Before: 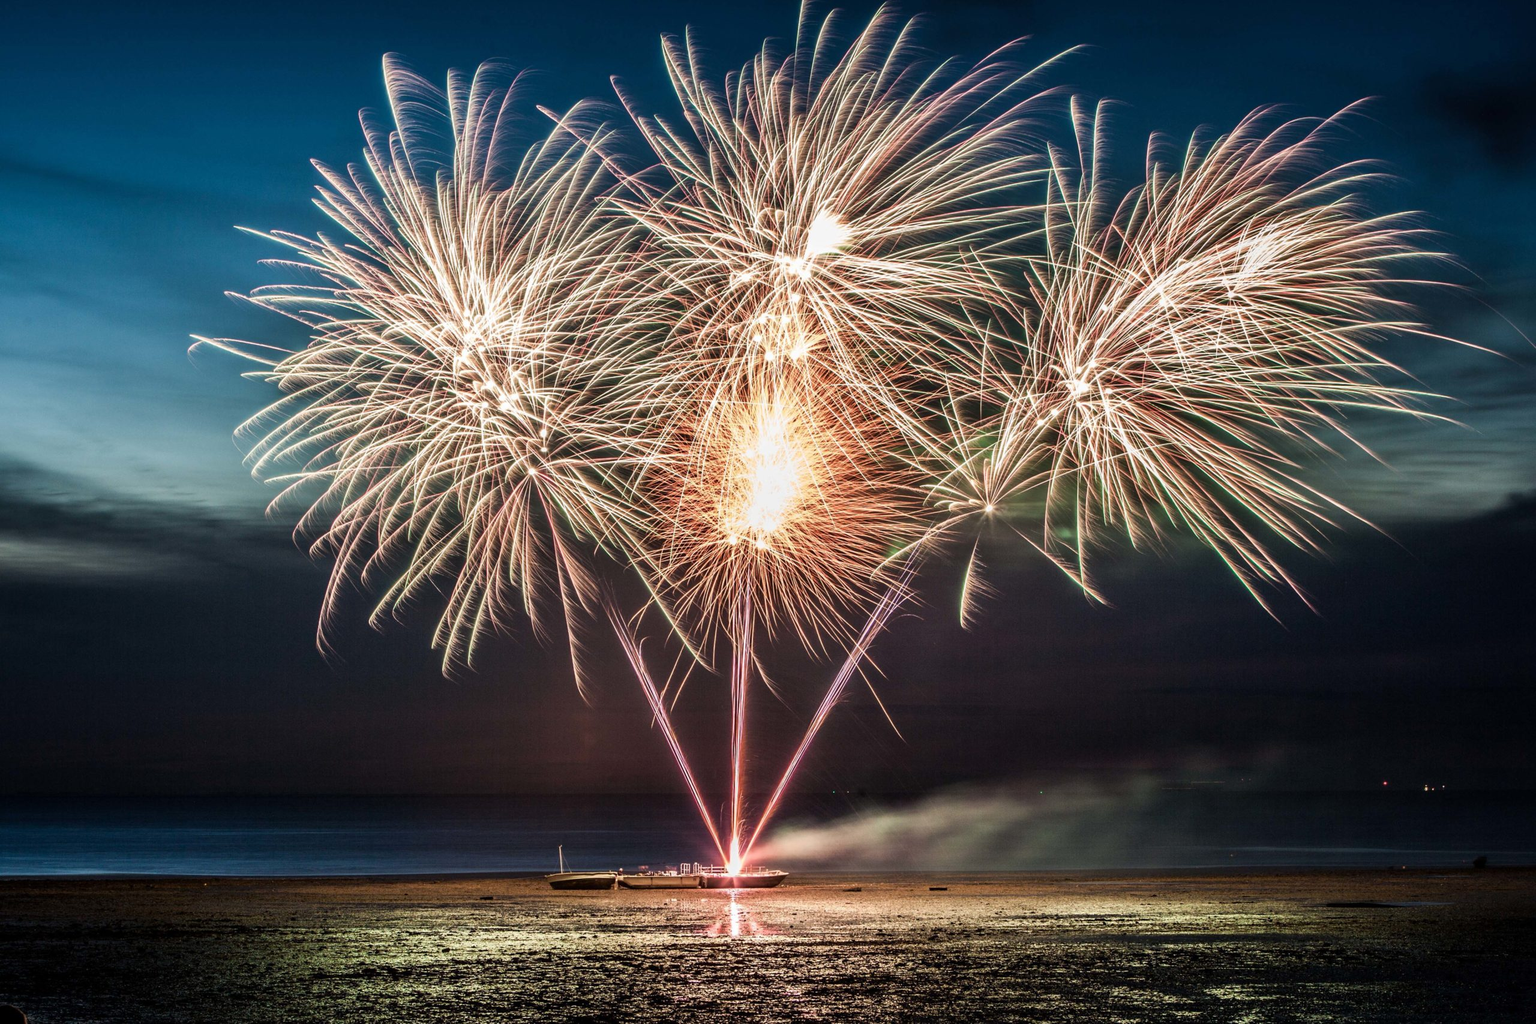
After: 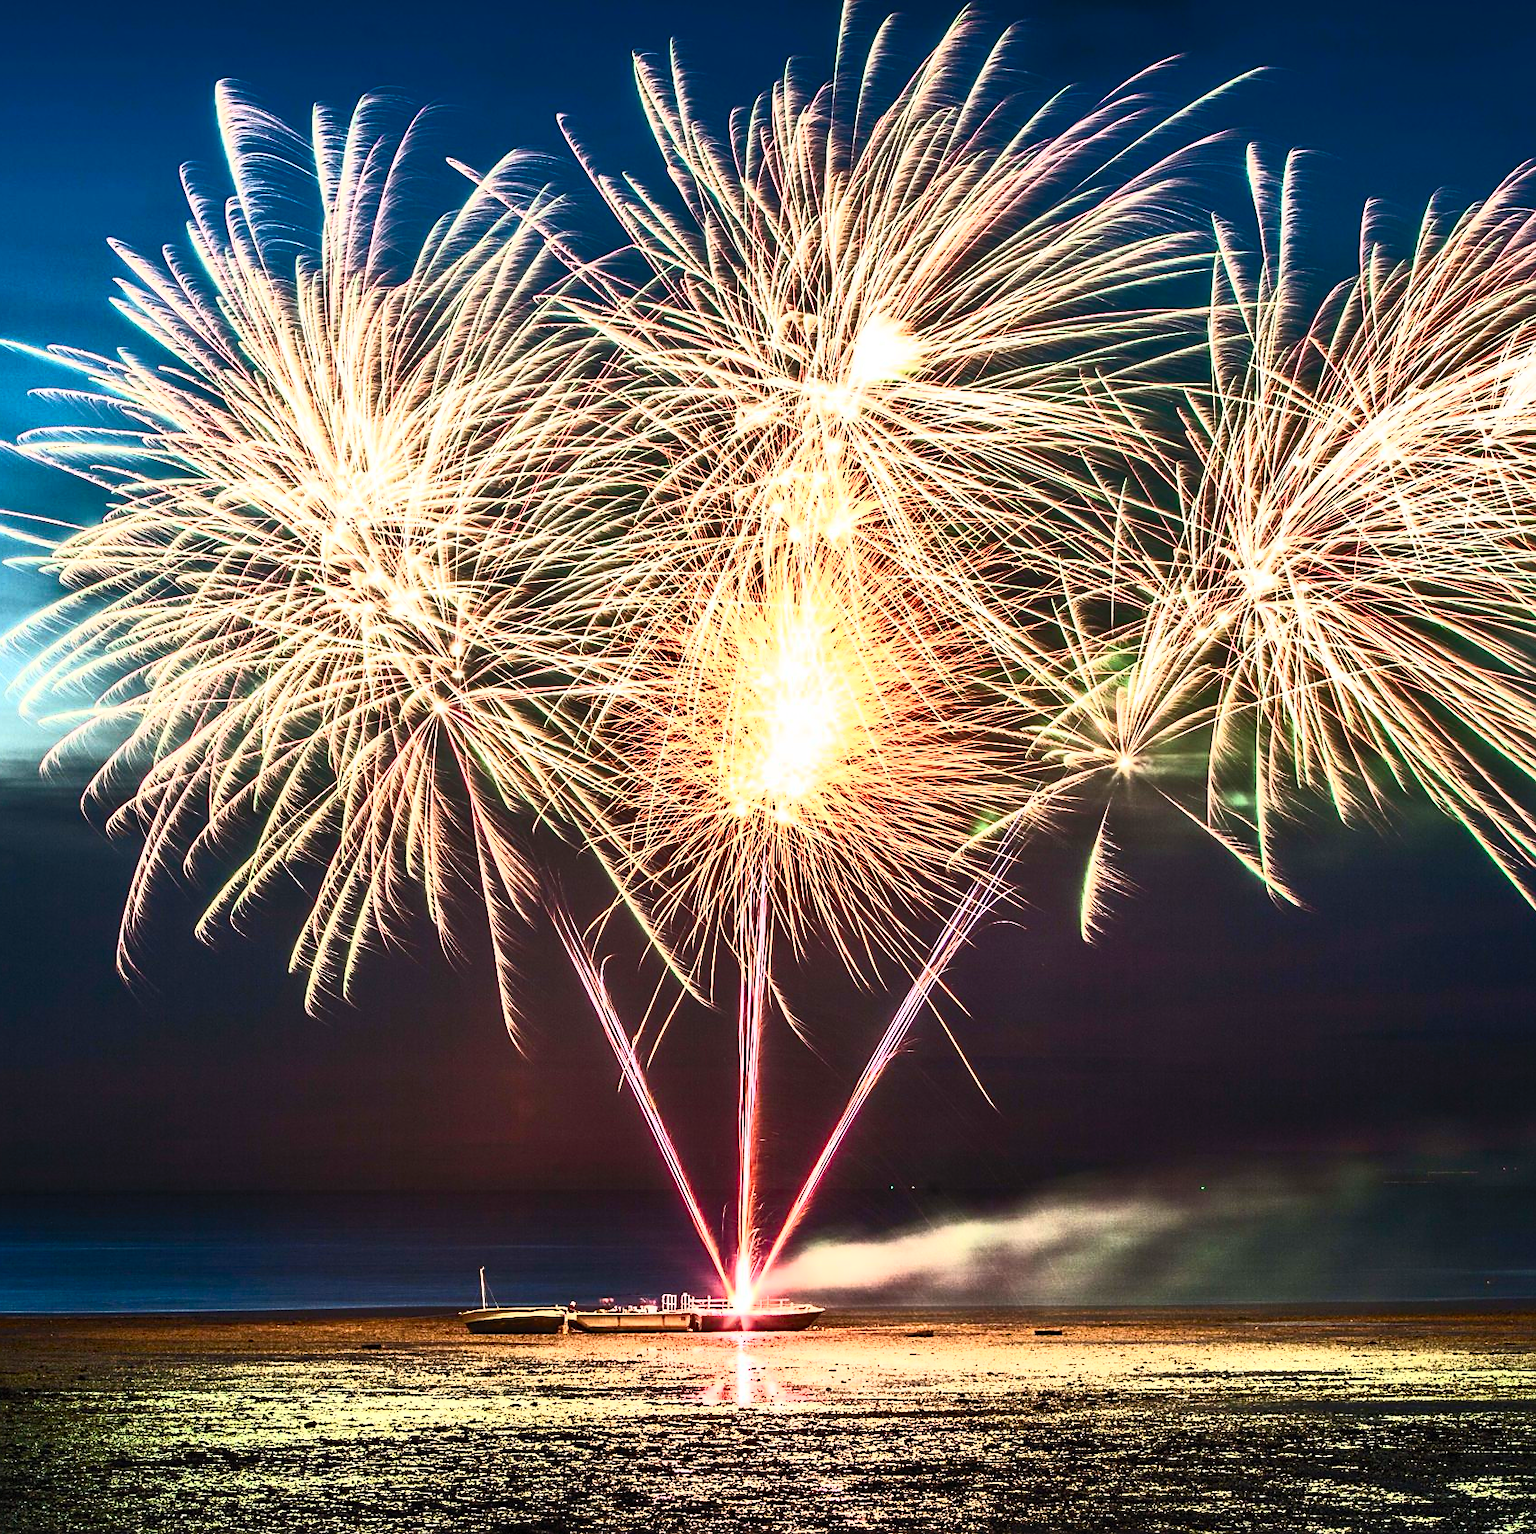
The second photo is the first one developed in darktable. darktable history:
contrast brightness saturation: contrast 0.848, brightness 0.599, saturation 0.605
sharpen: radius 1.813, amount 0.404, threshold 1.348
crop and rotate: left 15.559%, right 17.711%
